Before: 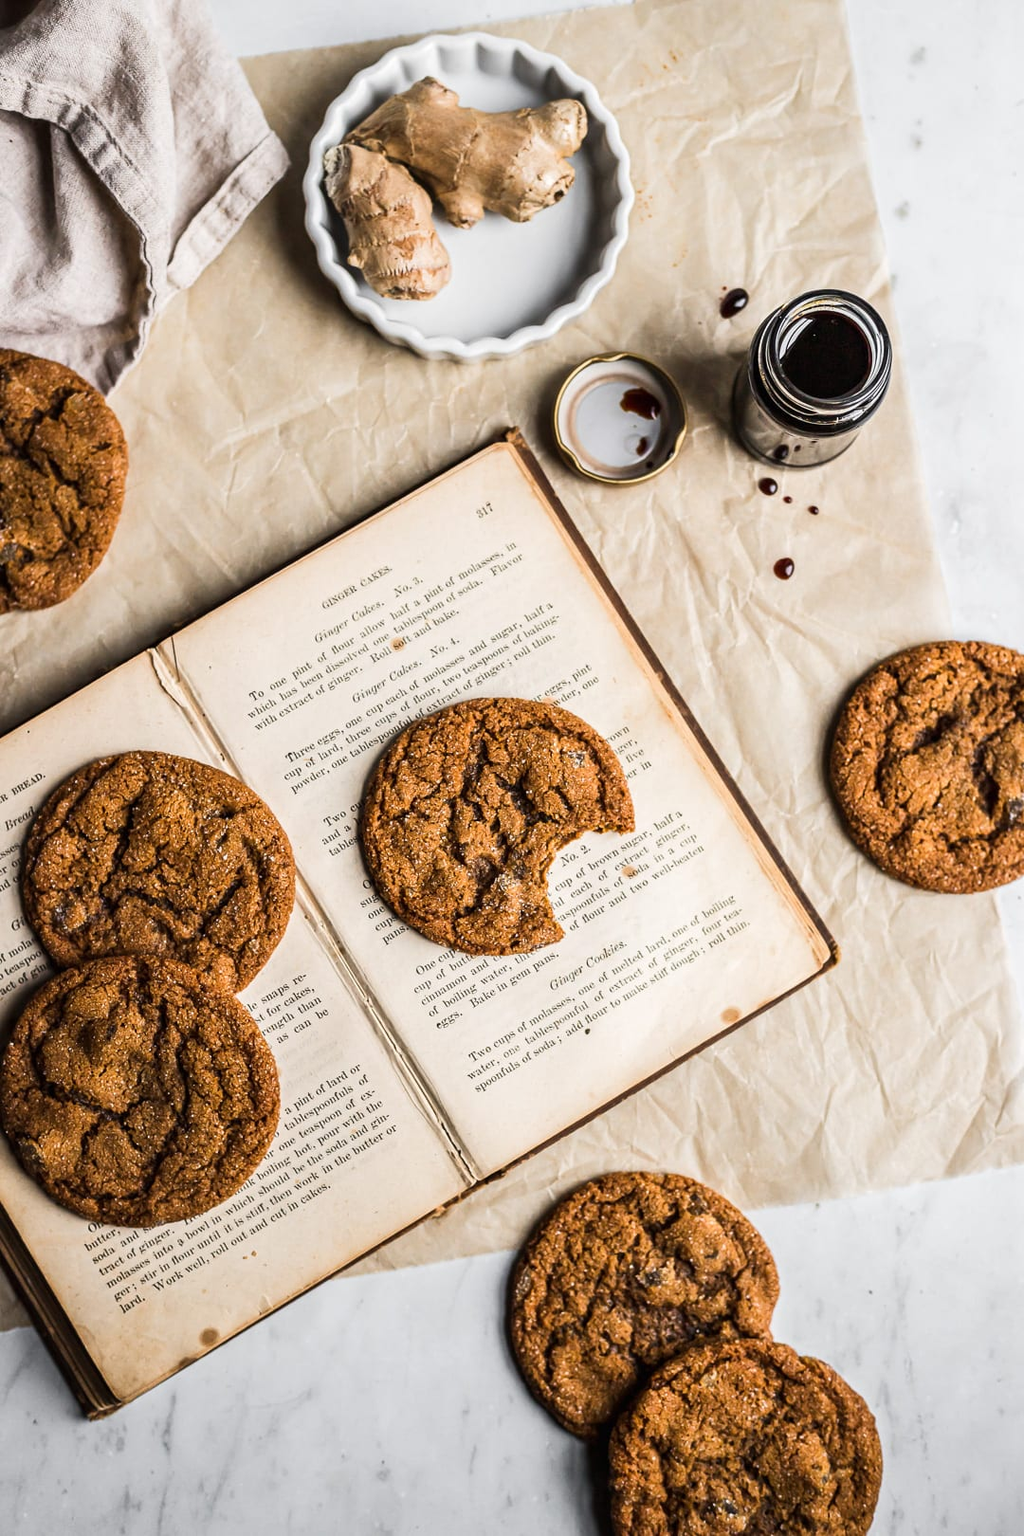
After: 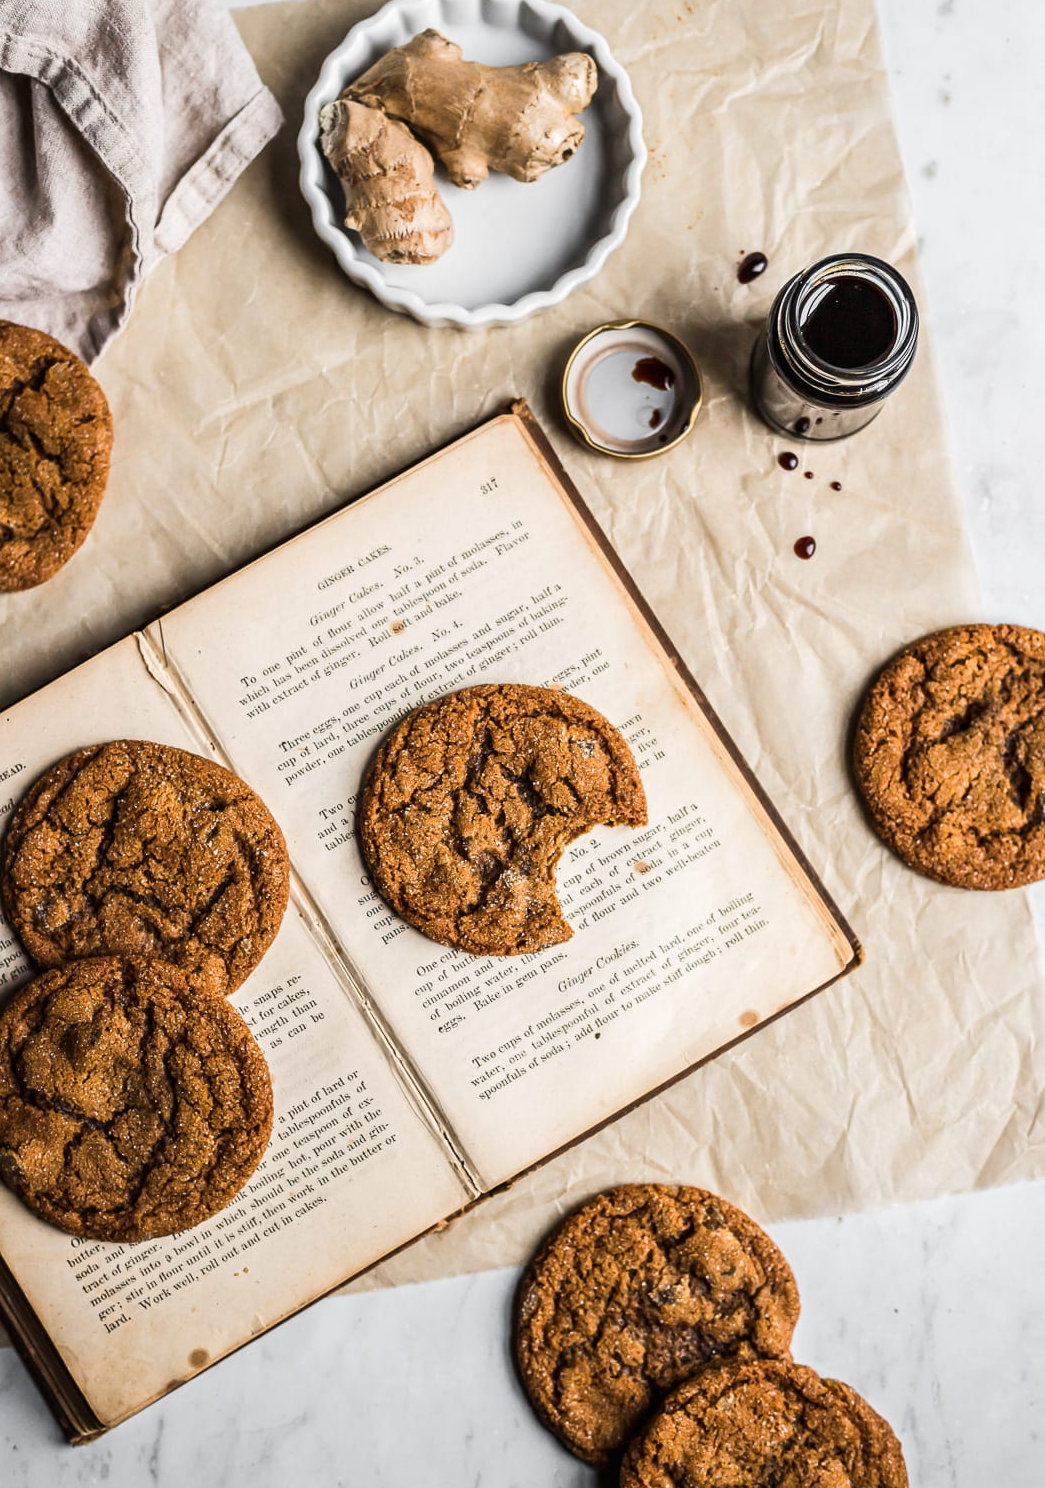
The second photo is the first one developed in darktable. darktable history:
crop: left 2.1%, top 3.27%, right 1.083%, bottom 4.829%
